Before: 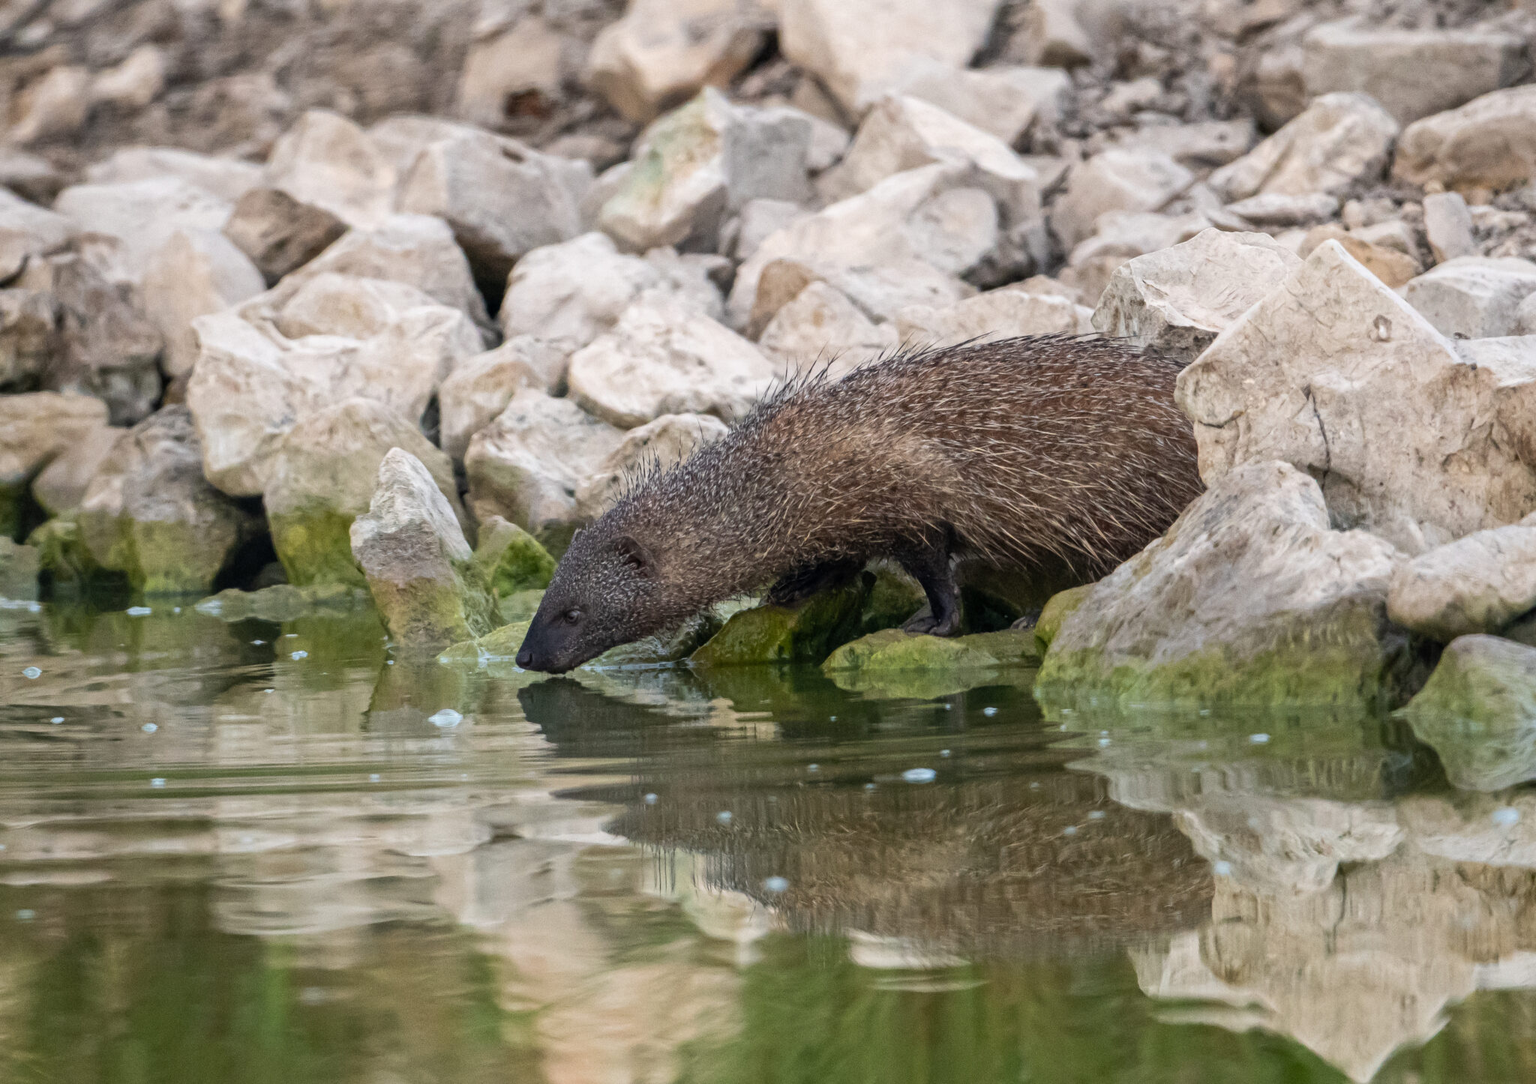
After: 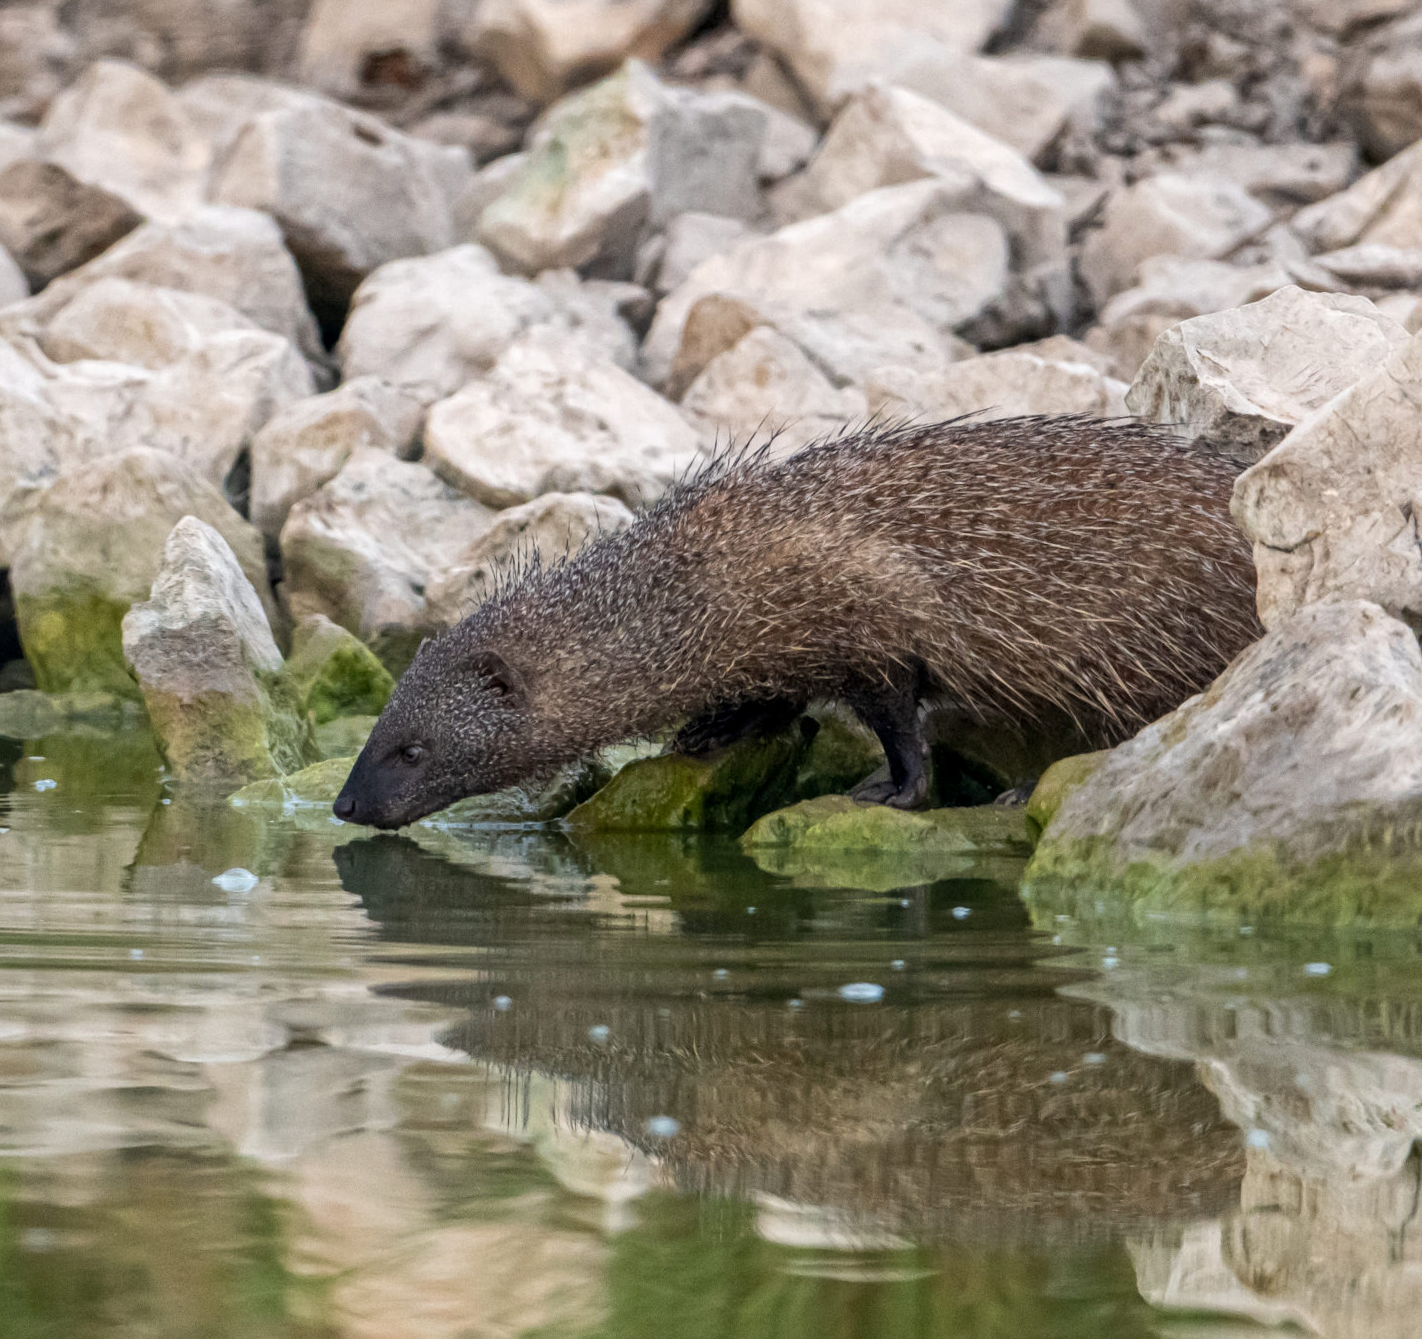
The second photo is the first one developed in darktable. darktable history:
crop and rotate: angle -3.27°, left 14.277%, top 0.028%, right 10.766%, bottom 0.028%
local contrast: highlights 100%, shadows 100%, detail 120%, midtone range 0.2
